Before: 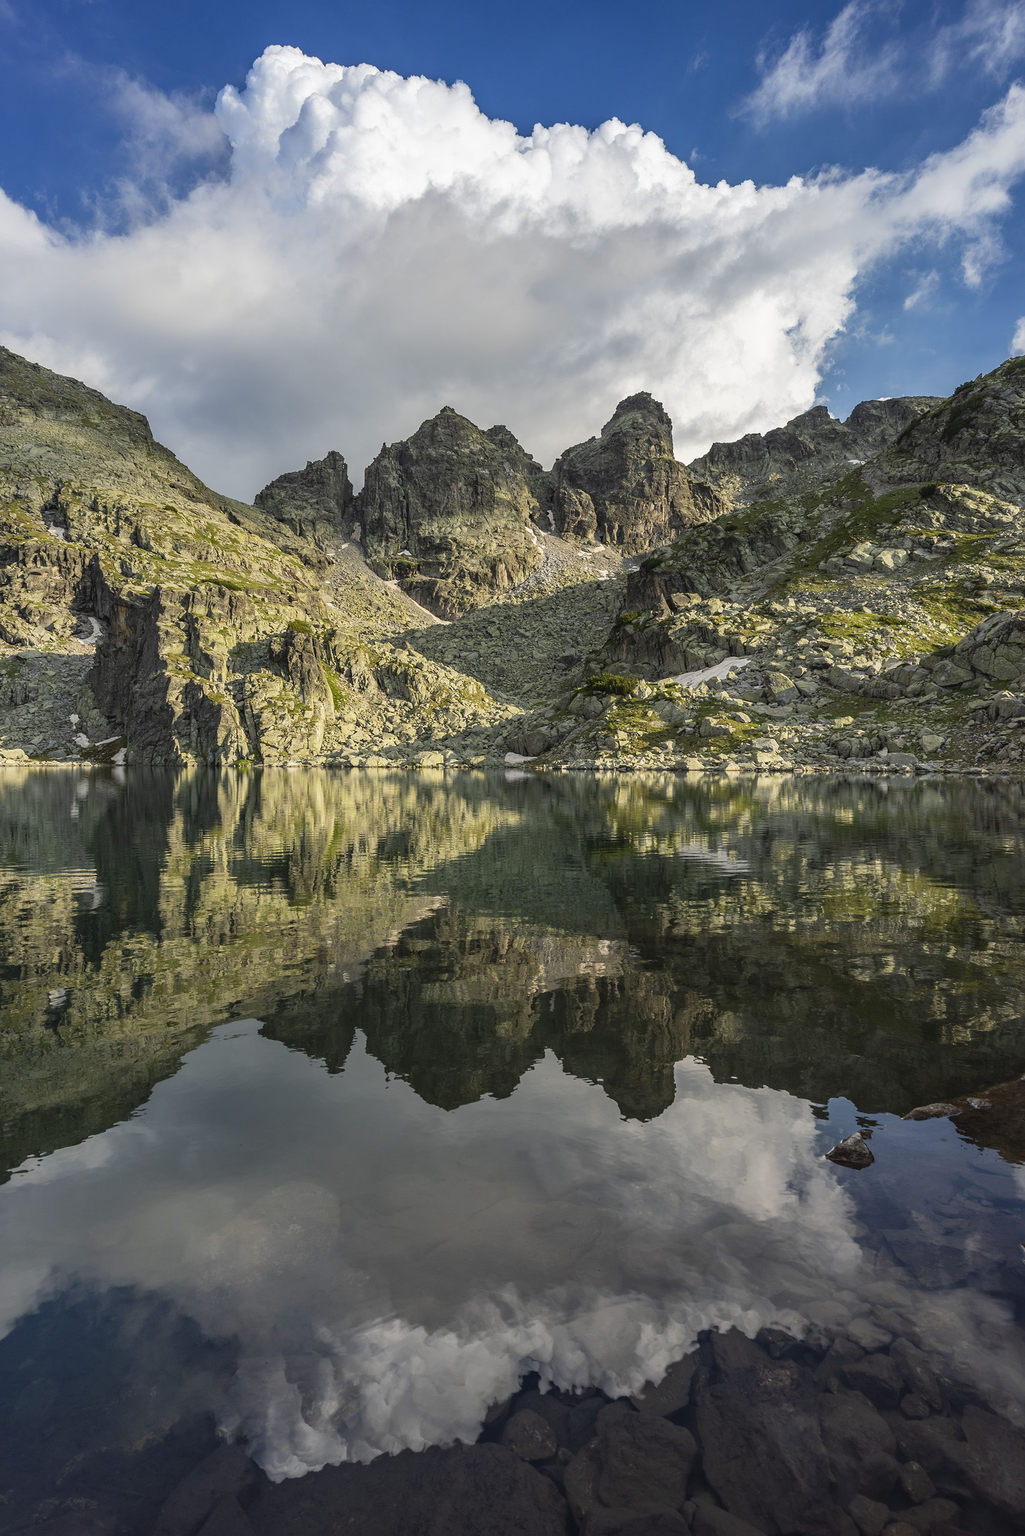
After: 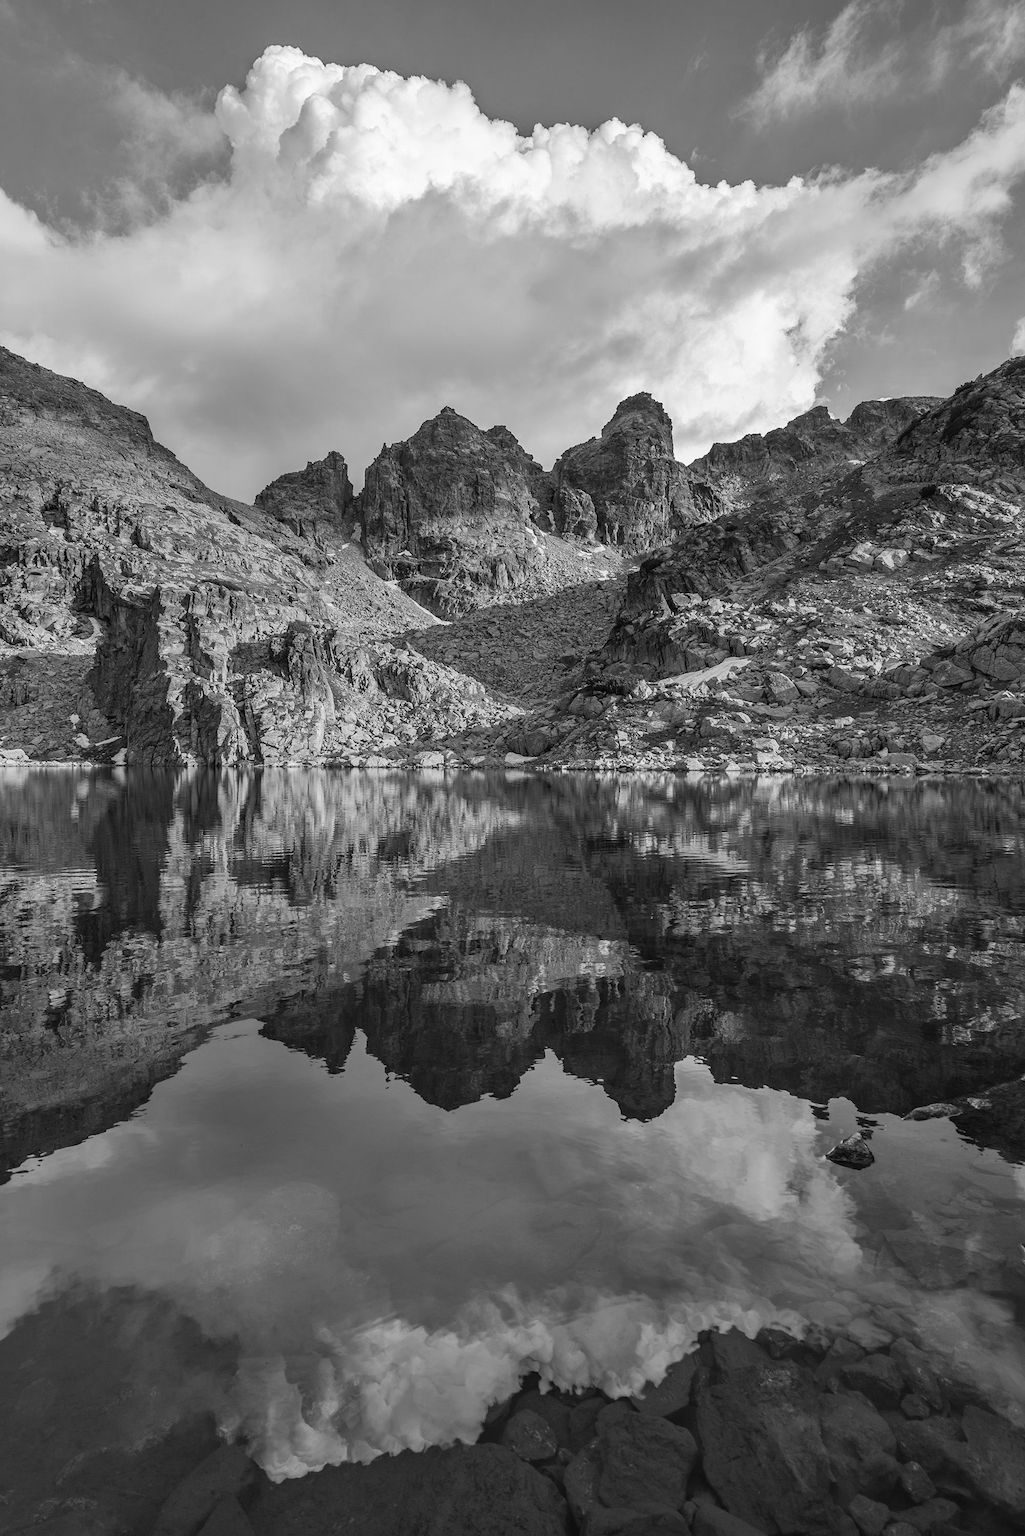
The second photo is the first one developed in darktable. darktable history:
color calibration: output gray [0.21, 0.42, 0.37, 0], gray › normalize channels true, illuminant as shot in camera, x 0.37, y 0.382, temperature 4315.28 K, gamut compression 0.028
shadows and highlights: shadows 36.67, highlights -27.33, soften with gaussian
